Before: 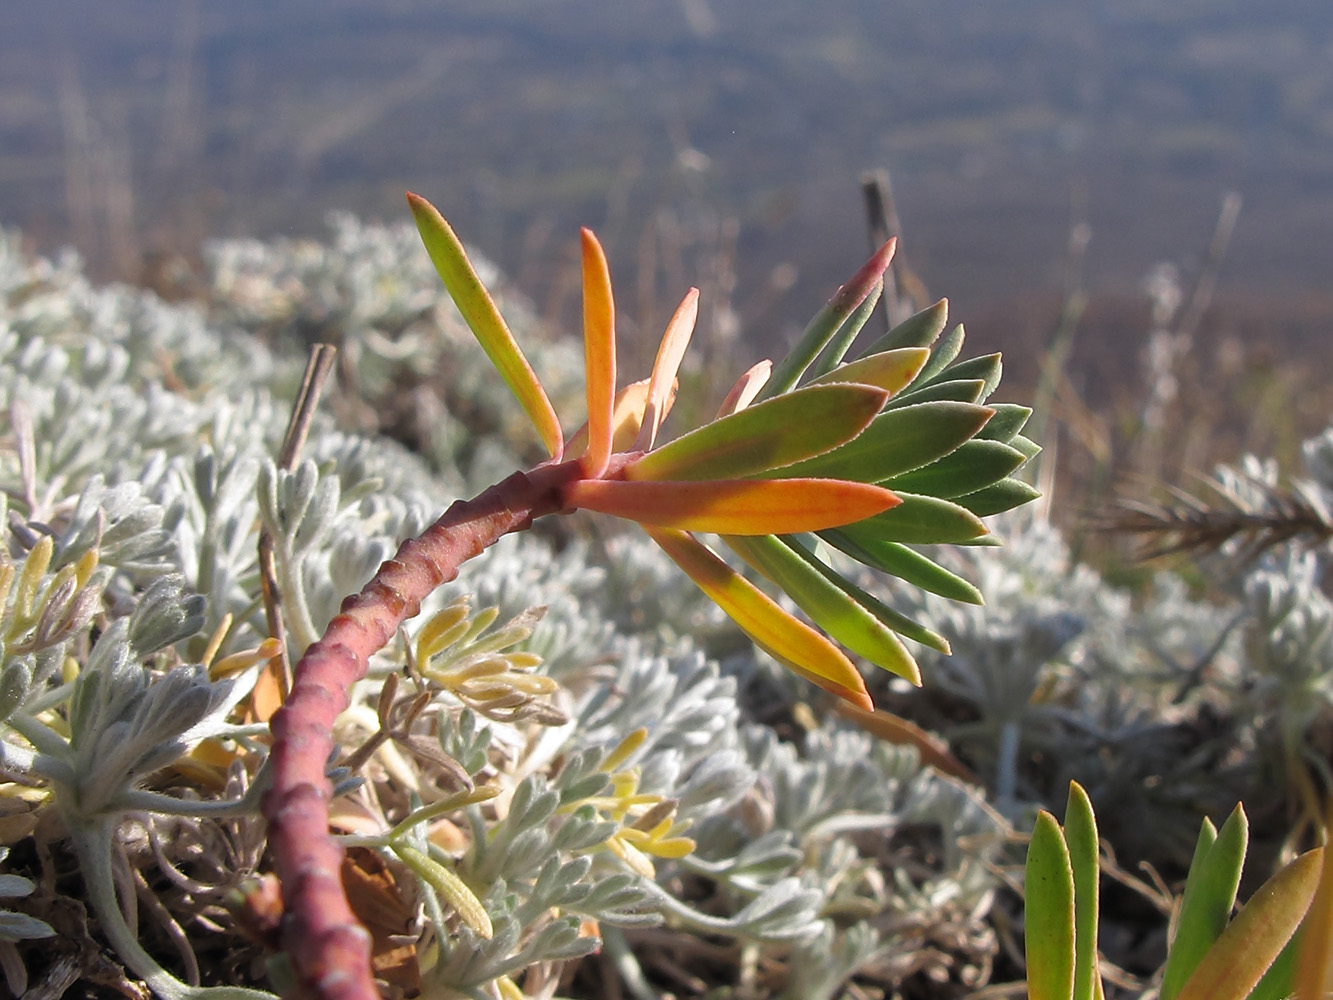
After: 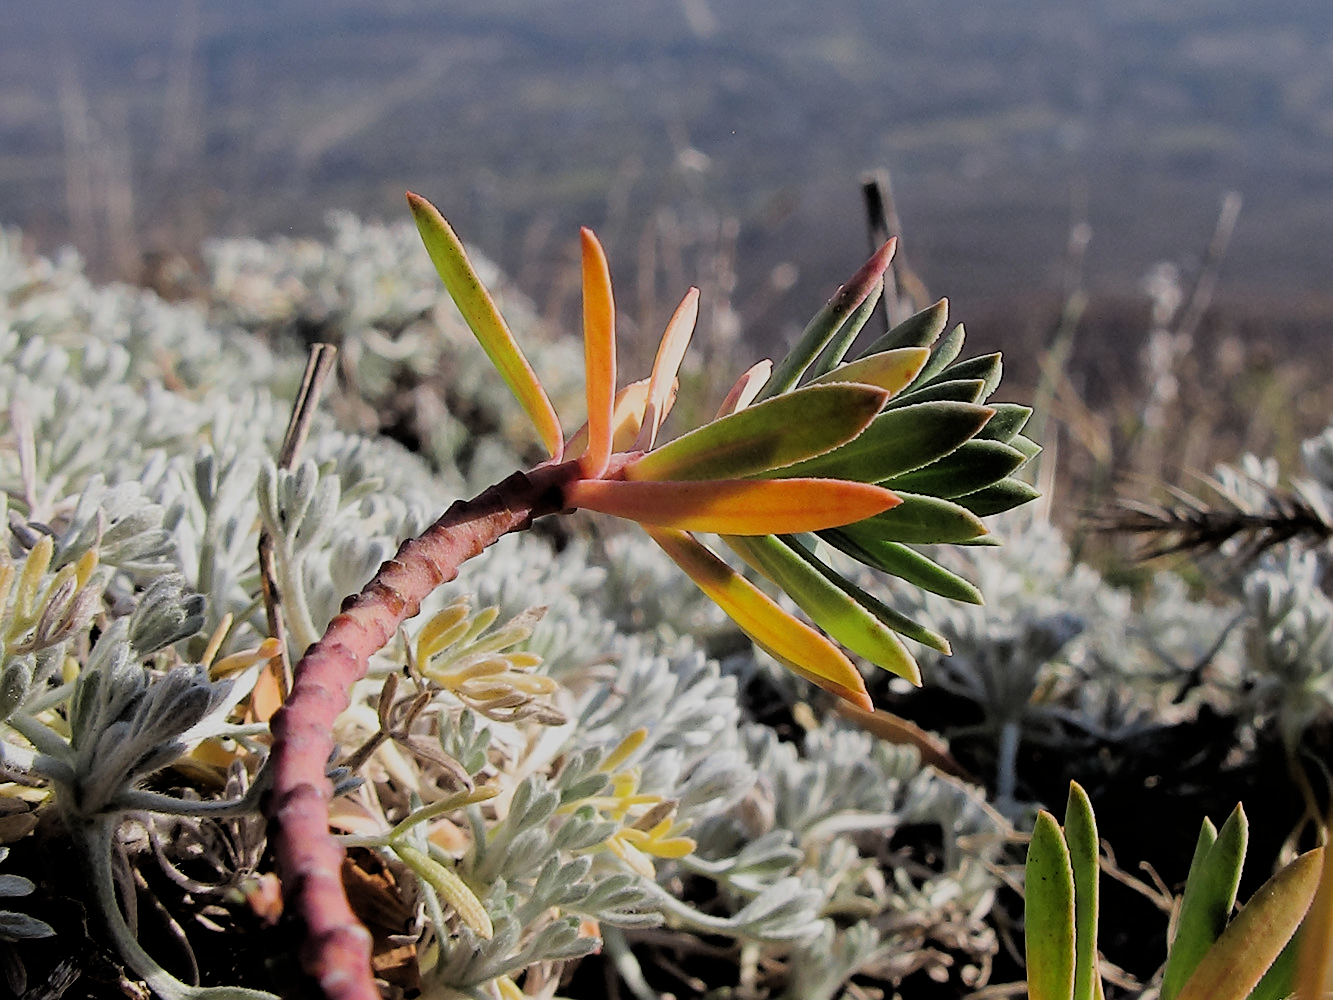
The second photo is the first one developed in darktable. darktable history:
filmic rgb: black relative exposure -3.18 EV, white relative exposure 7.01 EV, hardness 1.47, contrast 1.354
sharpen: on, module defaults
